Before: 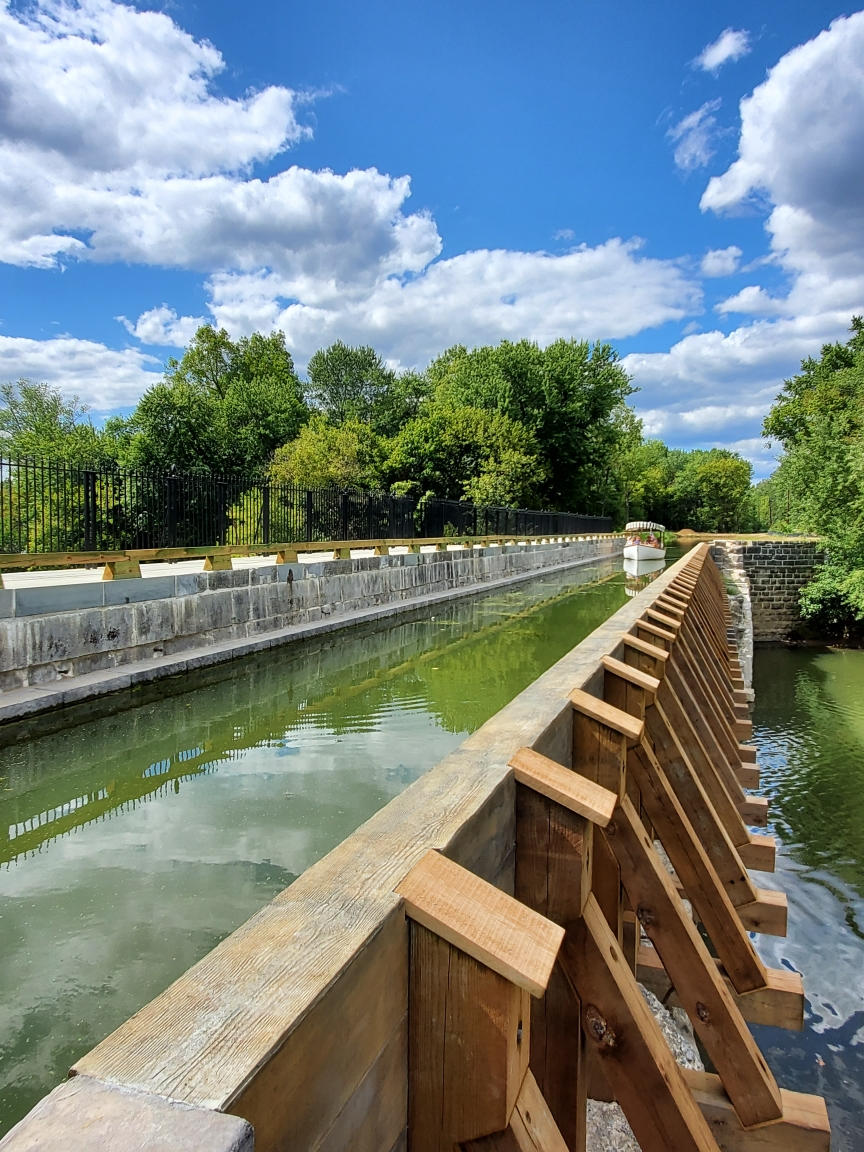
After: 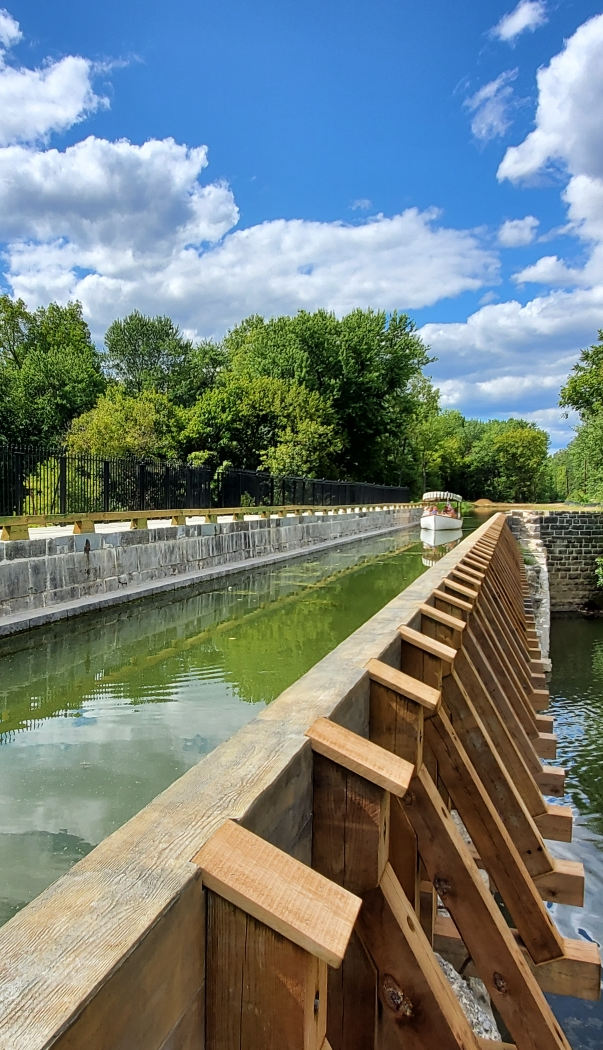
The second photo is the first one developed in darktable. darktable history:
crop and rotate: left 23.603%, top 2.691%, right 6.551%, bottom 6.085%
